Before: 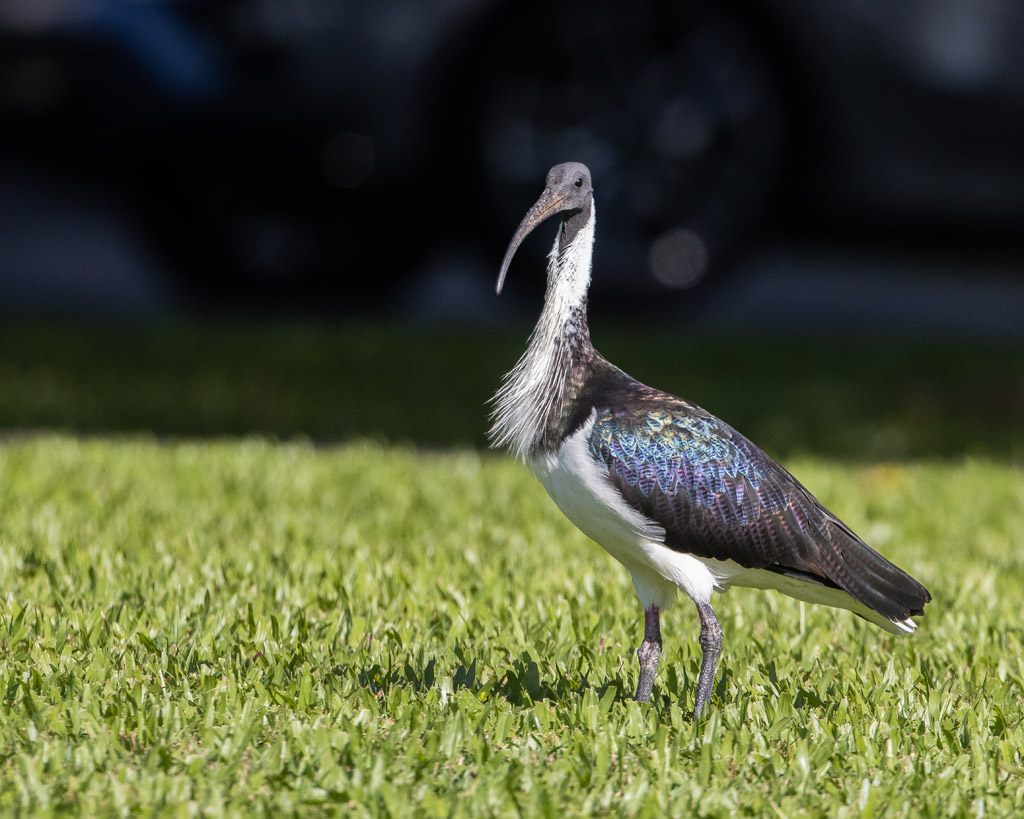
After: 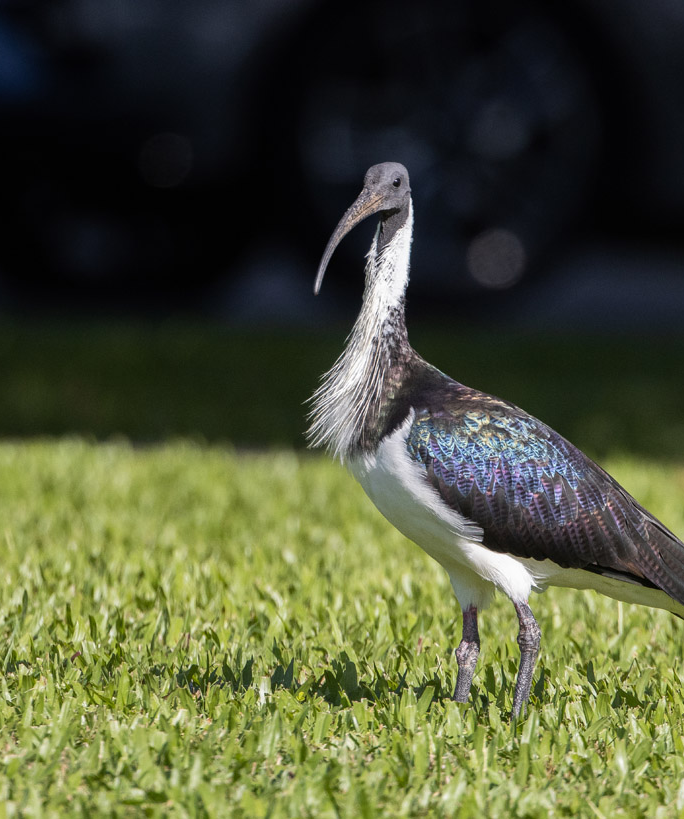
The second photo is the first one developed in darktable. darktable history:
crop and rotate: left 17.795%, right 15.399%
